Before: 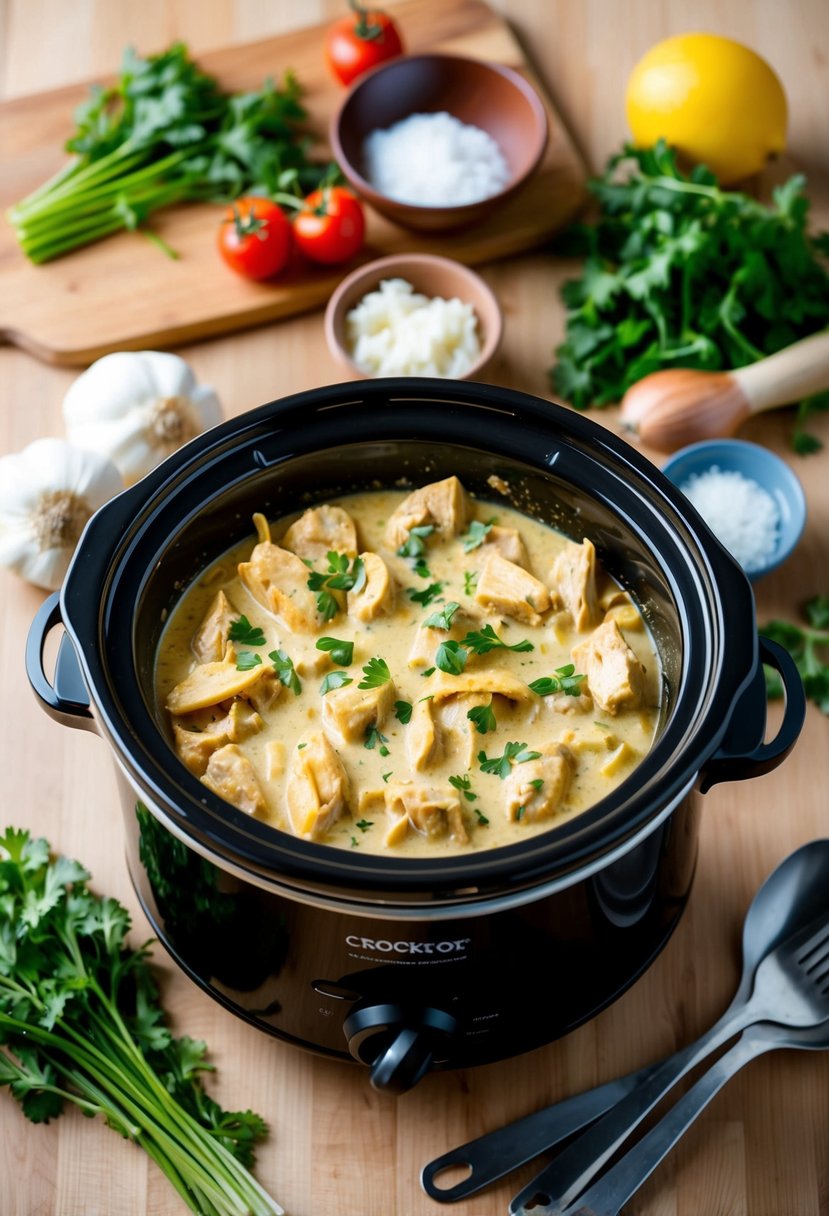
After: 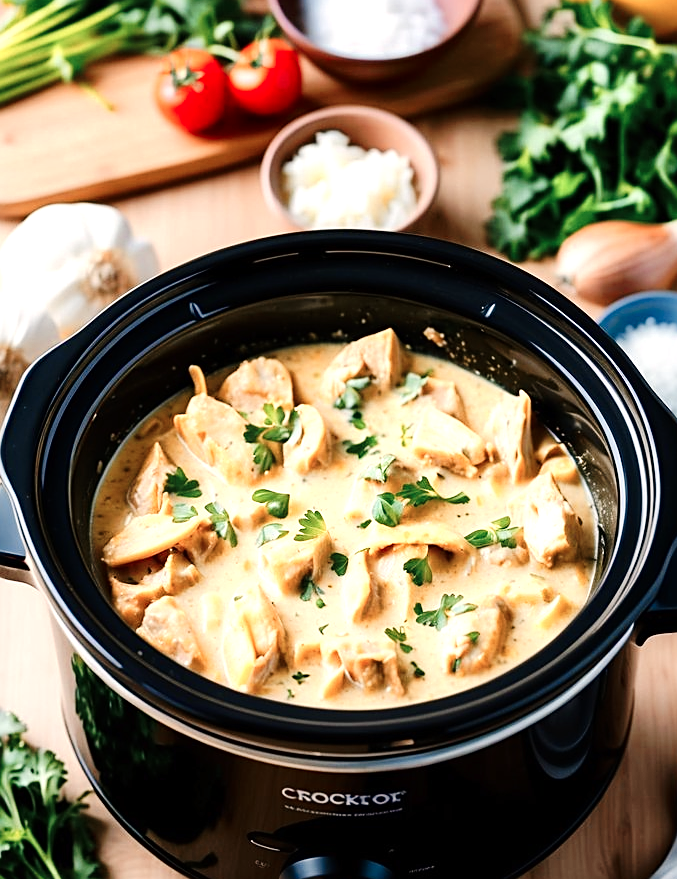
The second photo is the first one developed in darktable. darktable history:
crop: left 7.826%, top 12.209%, right 10.394%, bottom 15.461%
tone curve: curves: ch0 [(0, 0) (0.003, 0.005) (0.011, 0.011) (0.025, 0.022) (0.044, 0.038) (0.069, 0.062) (0.1, 0.091) (0.136, 0.128) (0.177, 0.183) (0.224, 0.246) (0.277, 0.325) (0.335, 0.403) (0.399, 0.473) (0.468, 0.557) (0.543, 0.638) (0.623, 0.709) (0.709, 0.782) (0.801, 0.847) (0.898, 0.923) (1, 1)], preserve colors none
color zones: curves: ch0 [(0, 0.473) (0.001, 0.473) (0.226, 0.548) (0.4, 0.589) (0.525, 0.54) (0.728, 0.403) (0.999, 0.473) (1, 0.473)]; ch1 [(0, 0.619) (0.001, 0.619) (0.234, 0.388) (0.4, 0.372) (0.528, 0.422) (0.732, 0.53) (0.999, 0.619) (1, 0.619)]; ch2 [(0, 0.547) (0.001, 0.547) (0.226, 0.45) (0.4, 0.525) (0.525, 0.585) (0.8, 0.511) (0.999, 0.547) (1, 0.547)]
color correction: highlights a* 3.63, highlights b* 5.11
sharpen: on, module defaults
contrast brightness saturation: saturation 0.099
tone equalizer: -8 EV -0.393 EV, -7 EV -0.417 EV, -6 EV -0.368 EV, -5 EV -0.183 EV, -3 EV 0.235 EV, -2 EV 0.334 EV, -1 EV 0.368 EV, +0 EV 0.437 EV, edges refinement/feathering 500, mask exposure compensation -1.57 EV, preserve details no
